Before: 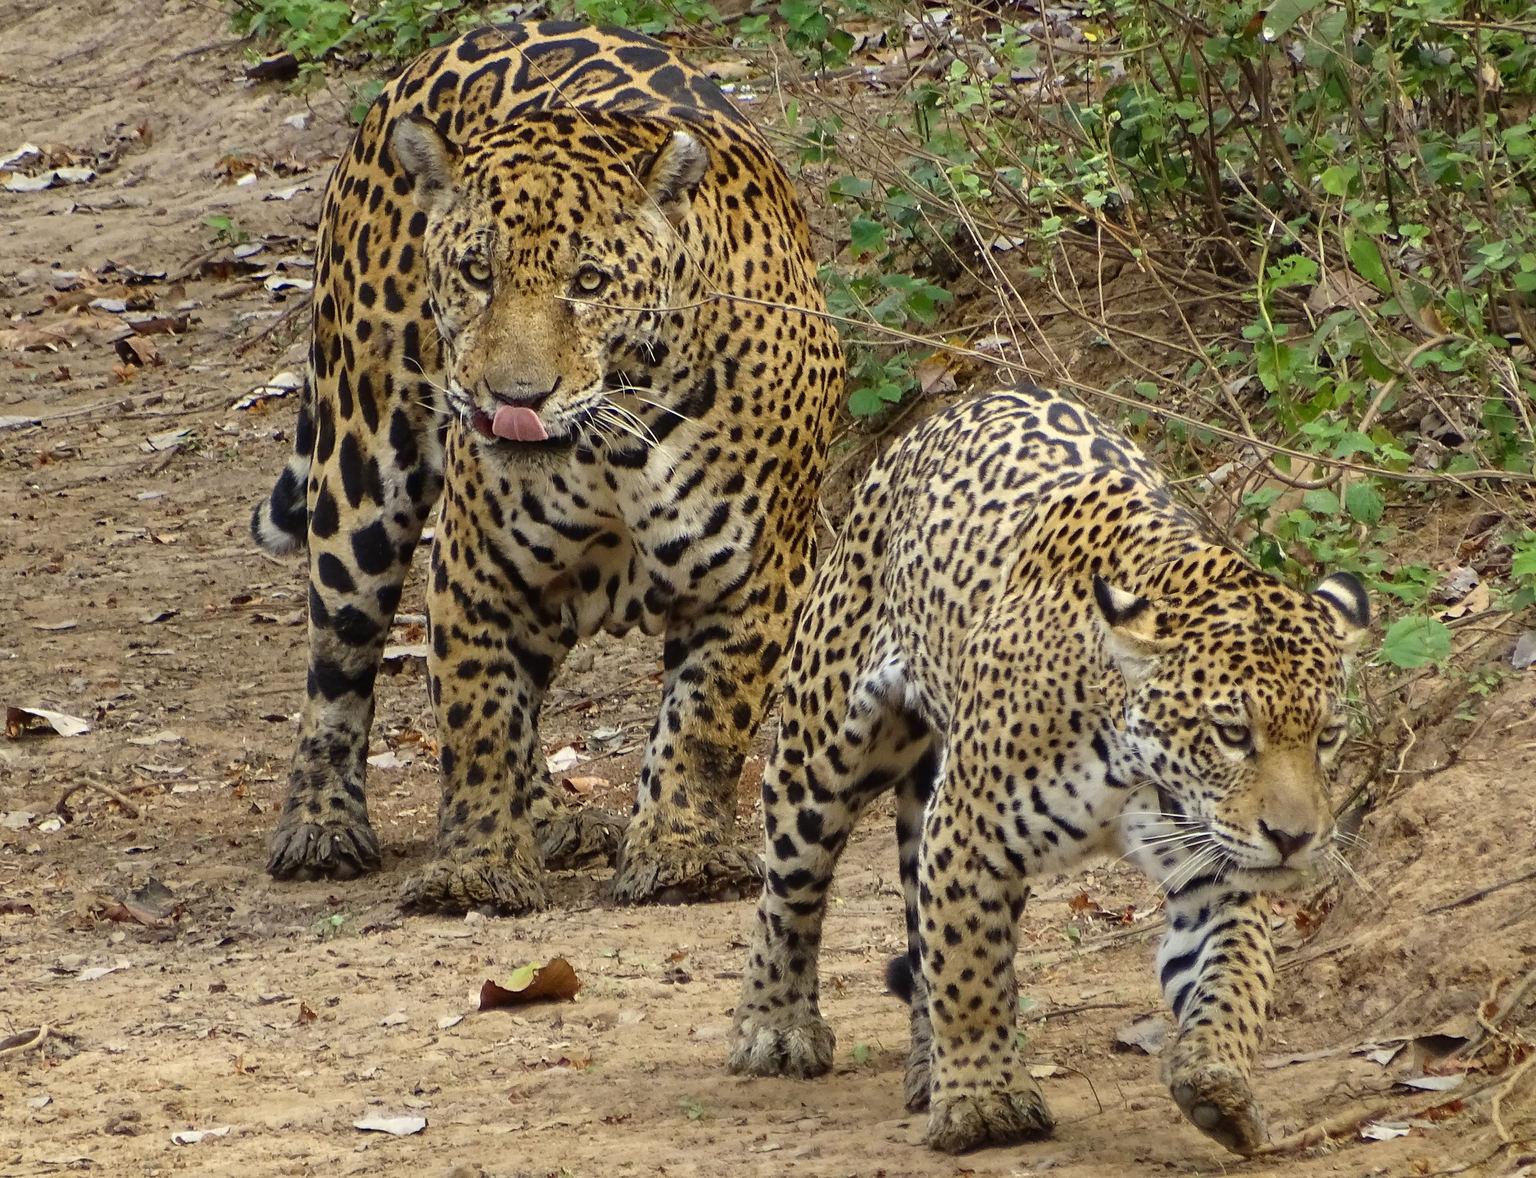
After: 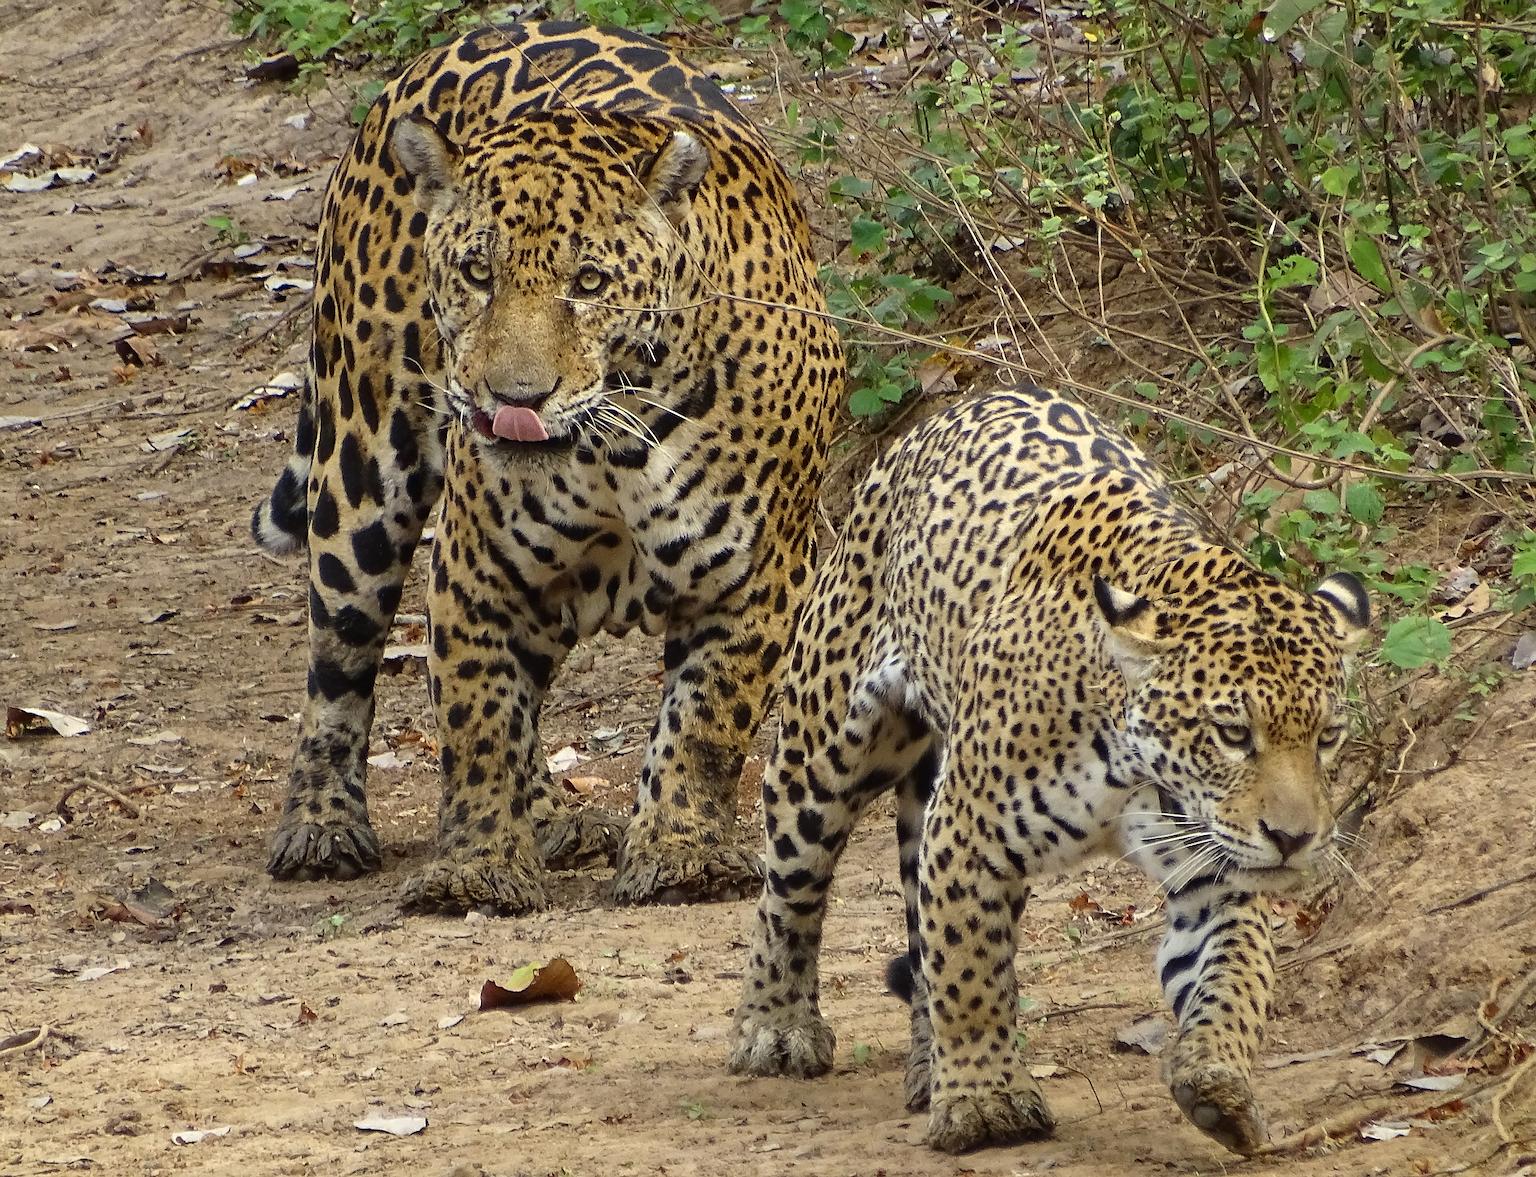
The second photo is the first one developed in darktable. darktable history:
grain: coarseness 0.09 ISO, strength 10%
sharpen: on, module defaults
